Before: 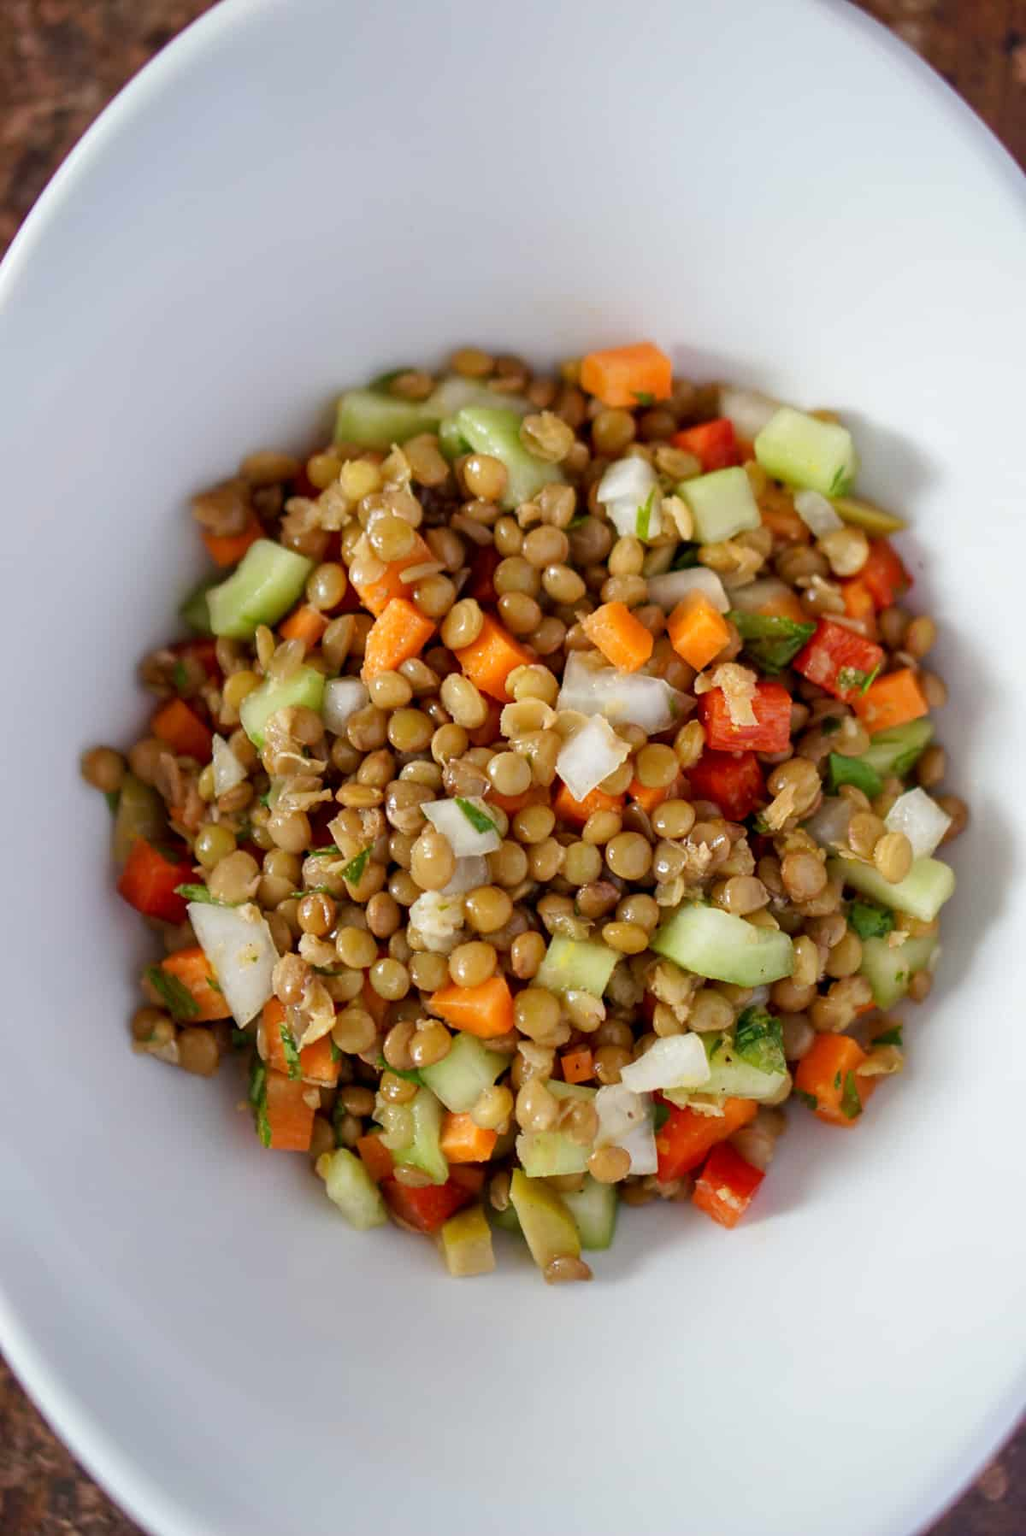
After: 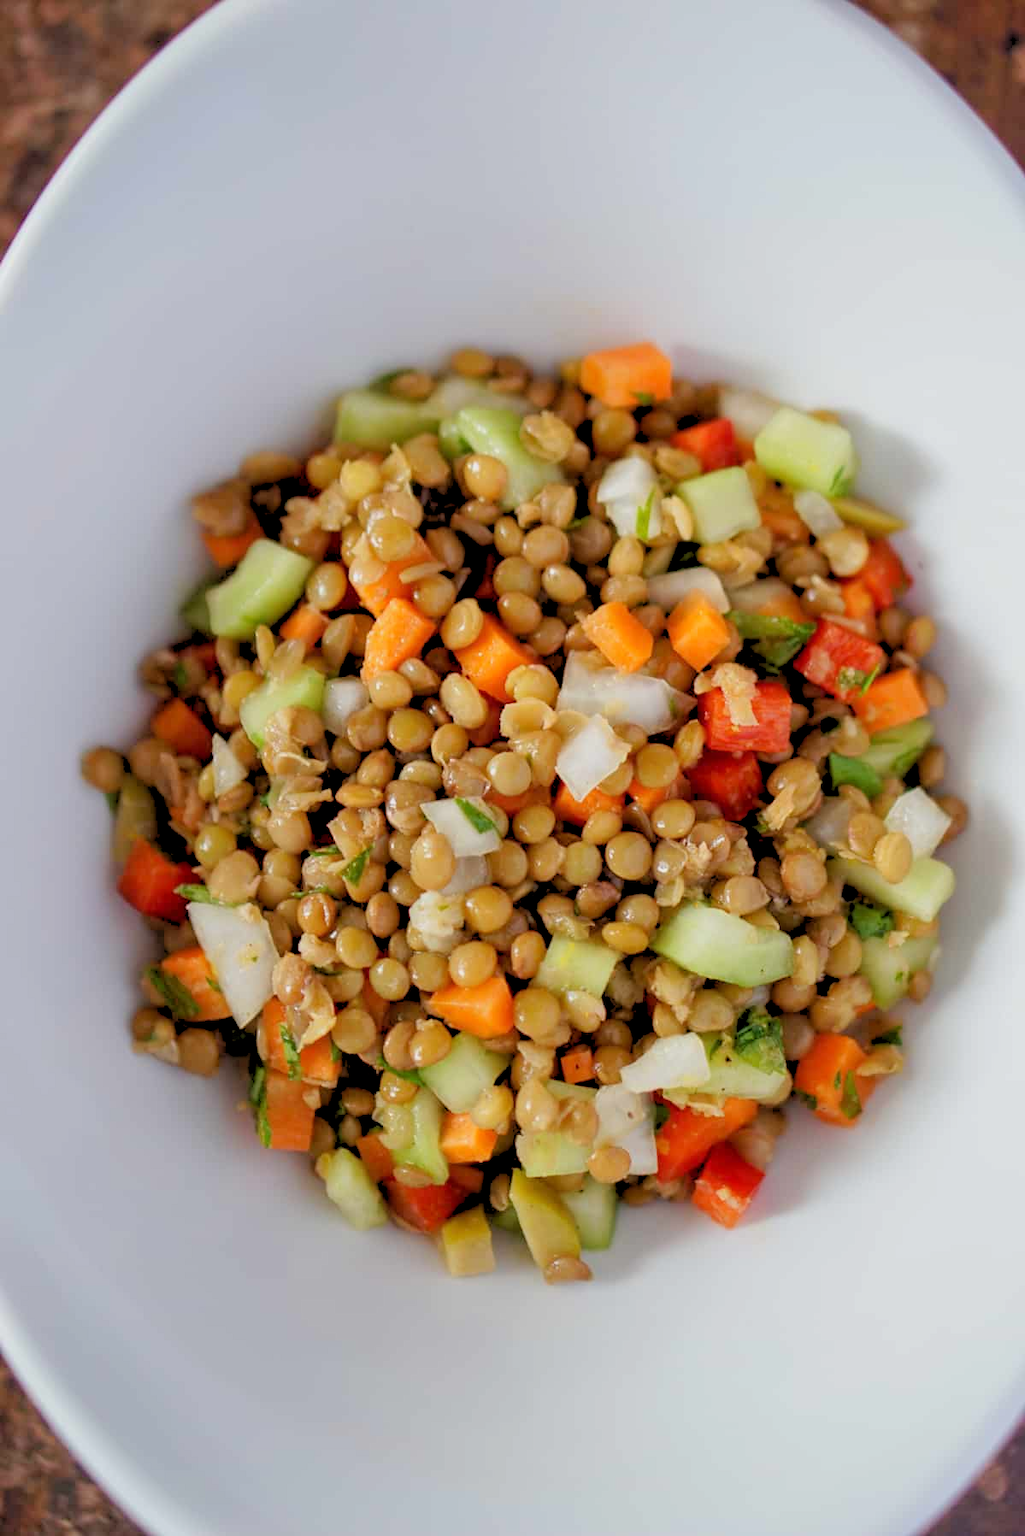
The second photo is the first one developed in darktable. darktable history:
rgb levels: preserve colors sum RGB, levels [[0.038, 0.433, 0.934], [0, 0.5, 1], [0, 0.5, 1]]
levels: levels [0, 0.499, 1]
